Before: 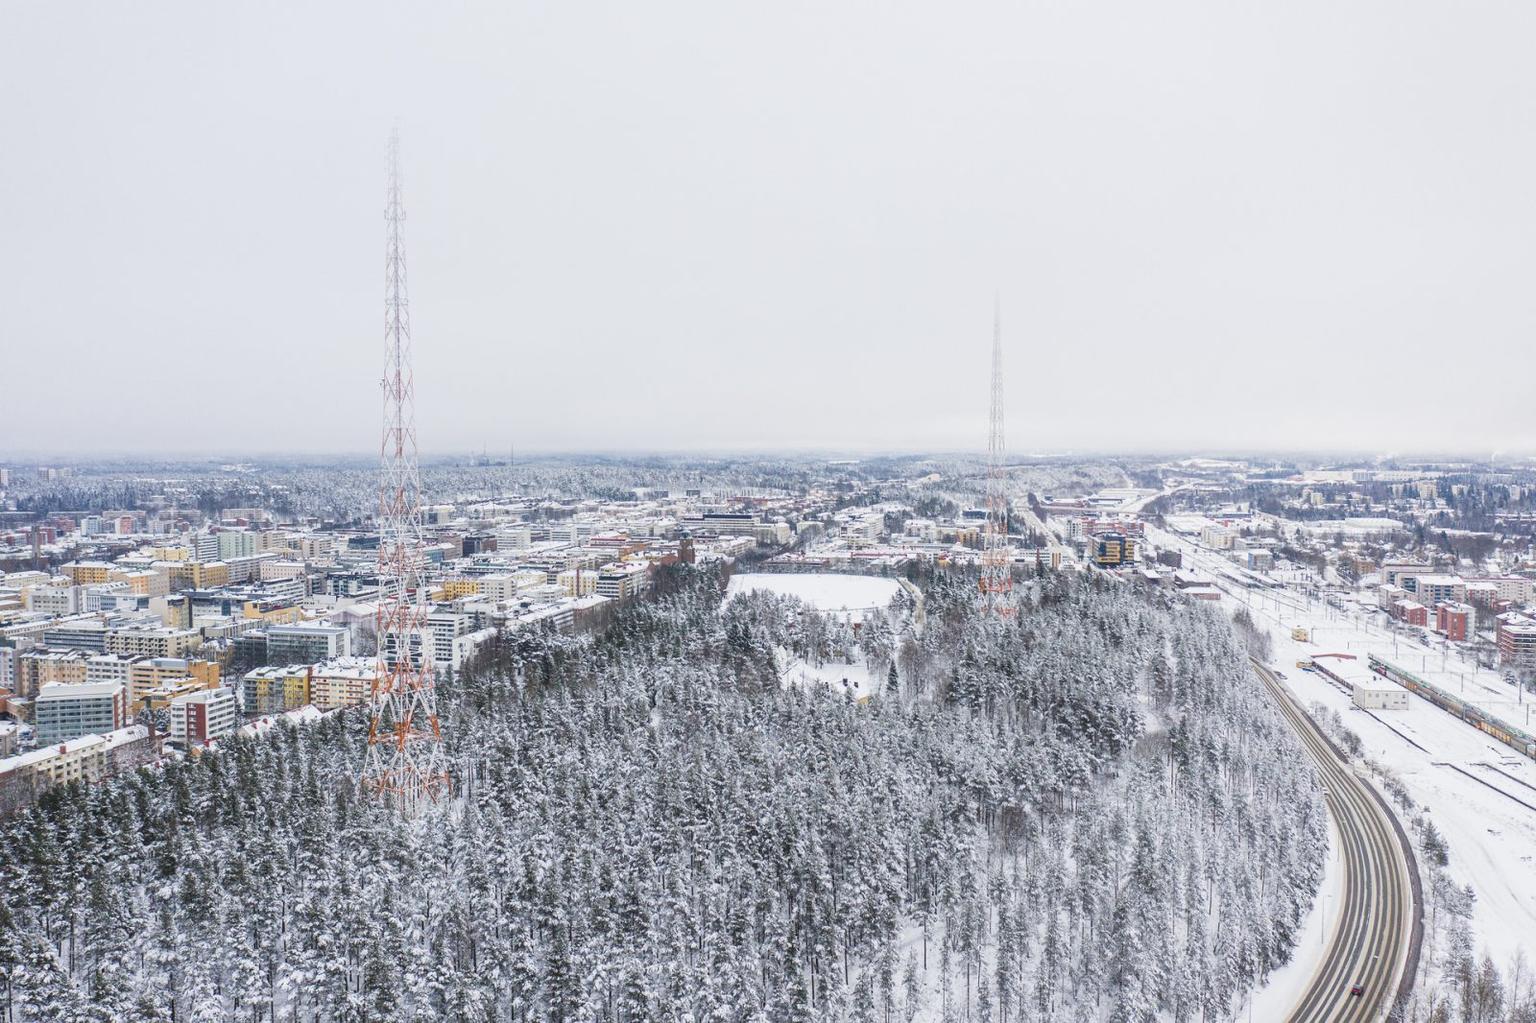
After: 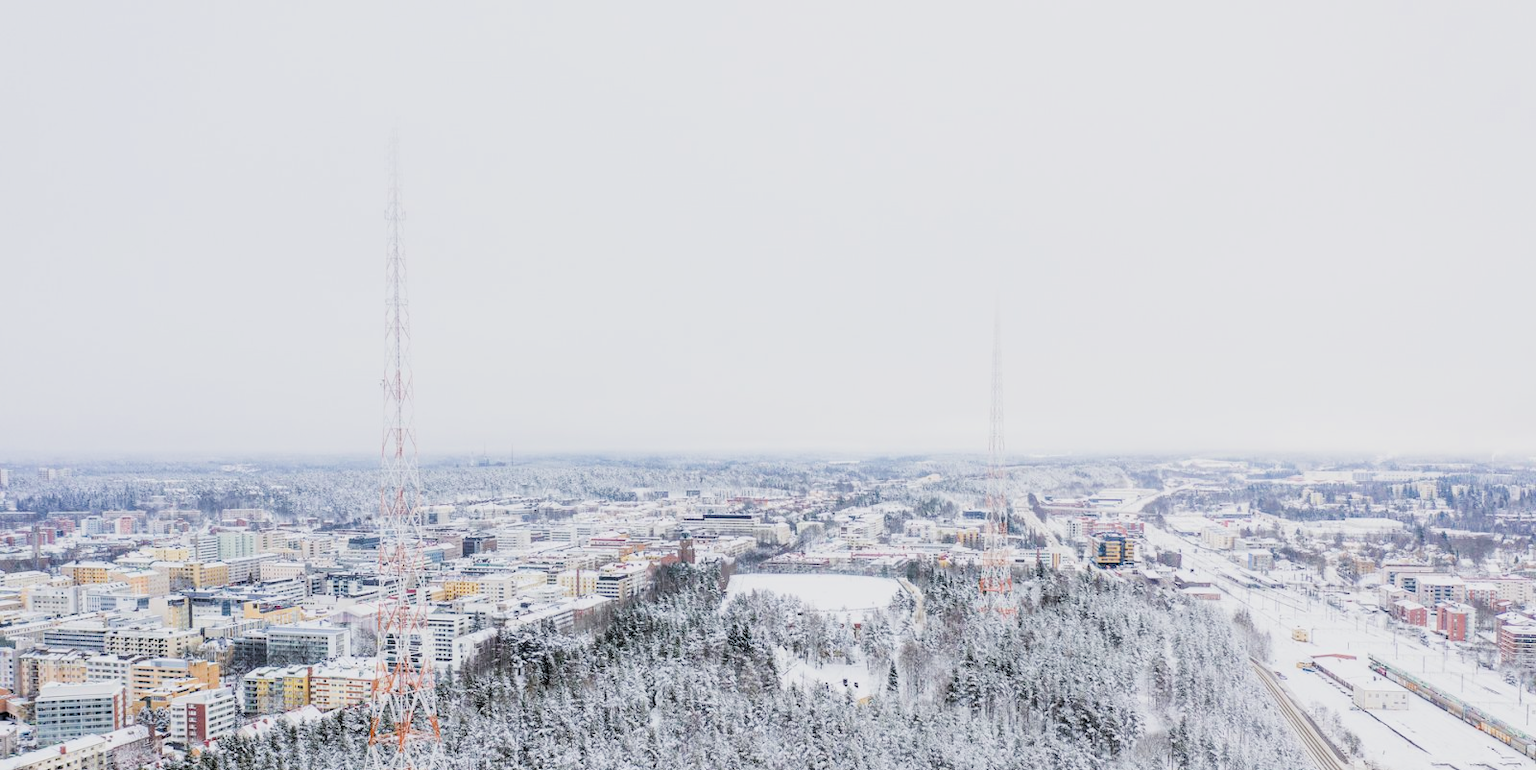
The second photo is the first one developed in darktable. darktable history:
crop: bottom 24.669%
exposure: black level correction 0, exposure 0.694 EV, compensate highlight preservation false
filmic rgb: black relative exposure -2.83 EV, white relative exposure 4.56 EV, hardness 1.72, contrast 1.246
